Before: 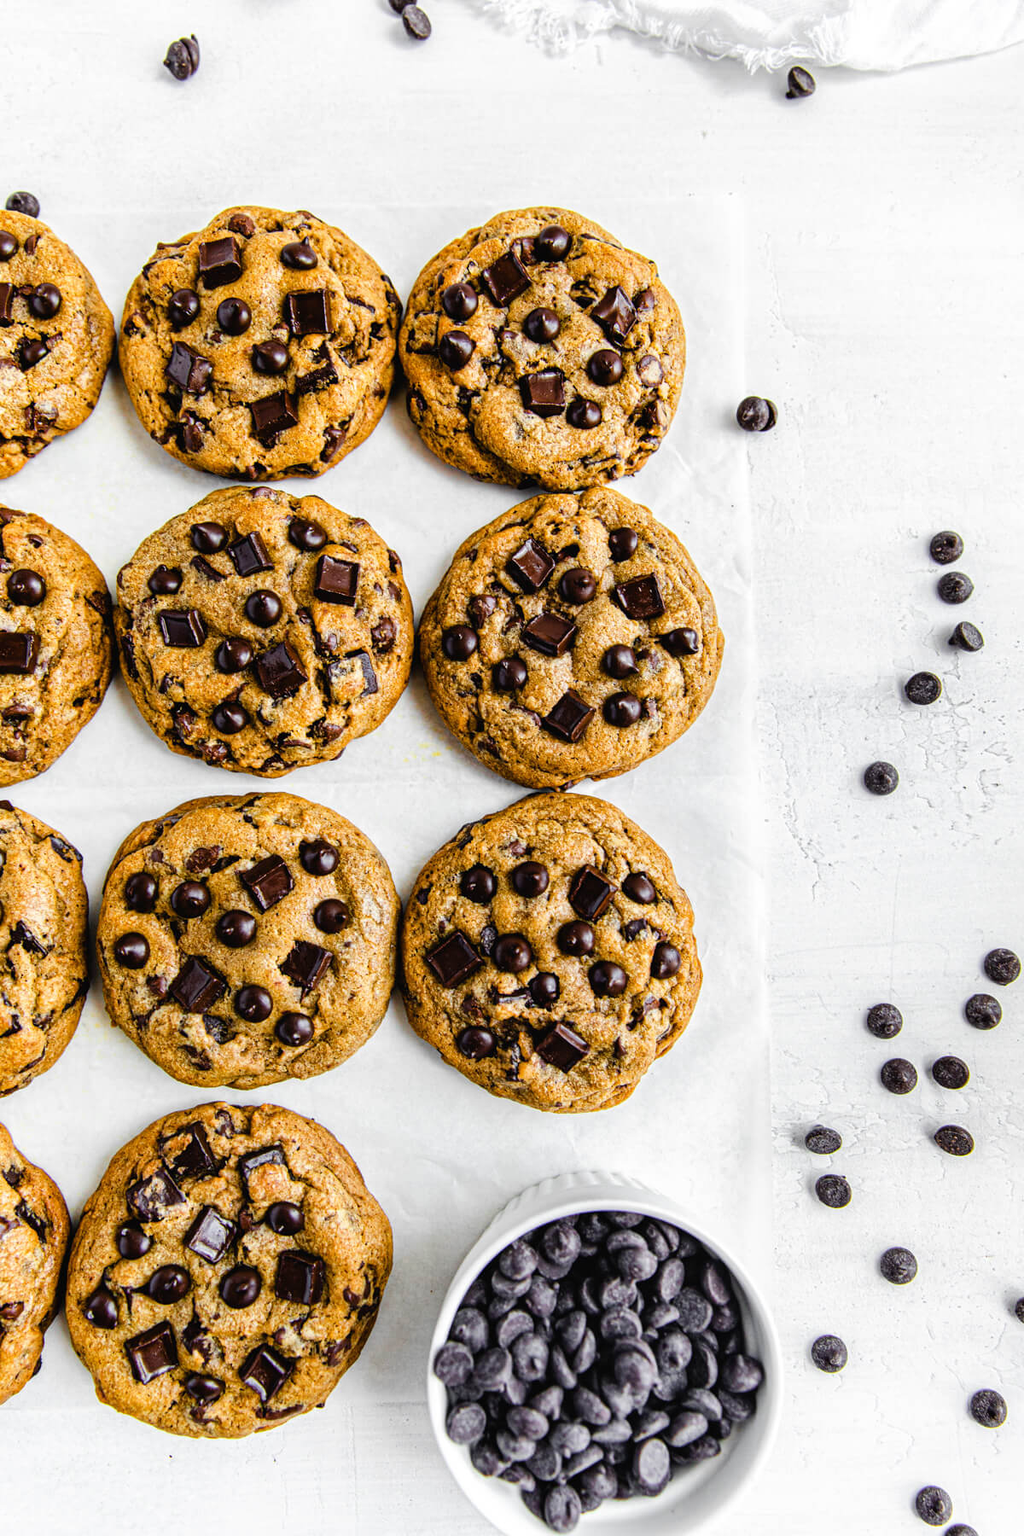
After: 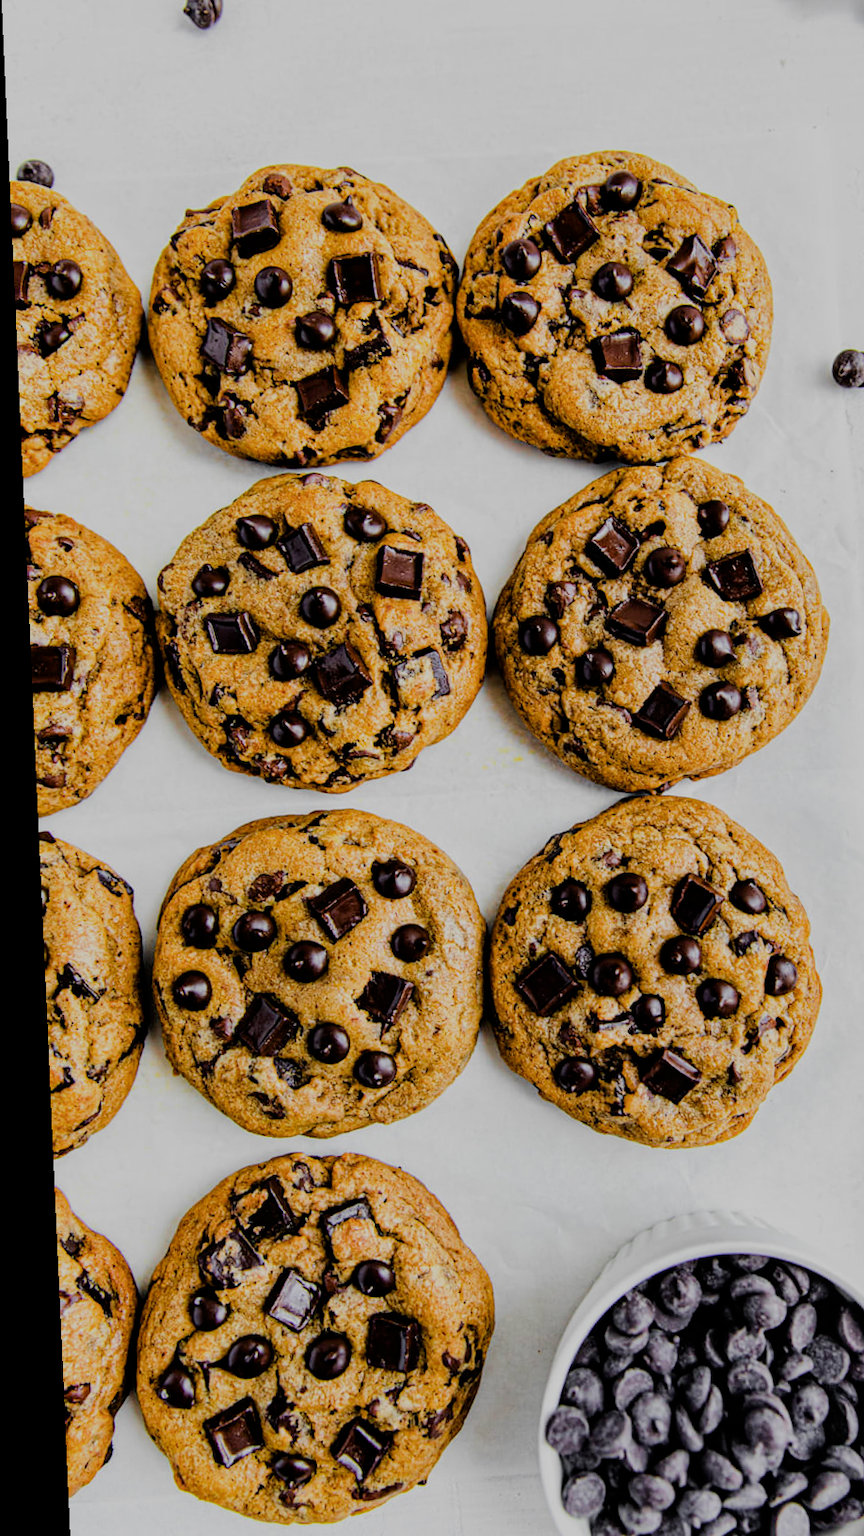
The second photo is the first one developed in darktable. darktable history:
exposure: black level correction 0.001, compensate highlight preservation false
shadows and highlights: shadows -20, white point adjustment -2, highlights -35
rotate and perspective: rotation -2.56°, automatic cropping off
crop: top 5.803%, right 27.864%, bottom 5.804%
filmic rgb: black relative exposure -7.65 EV, white relative exposure 4.56 EV, hardness 3.61
